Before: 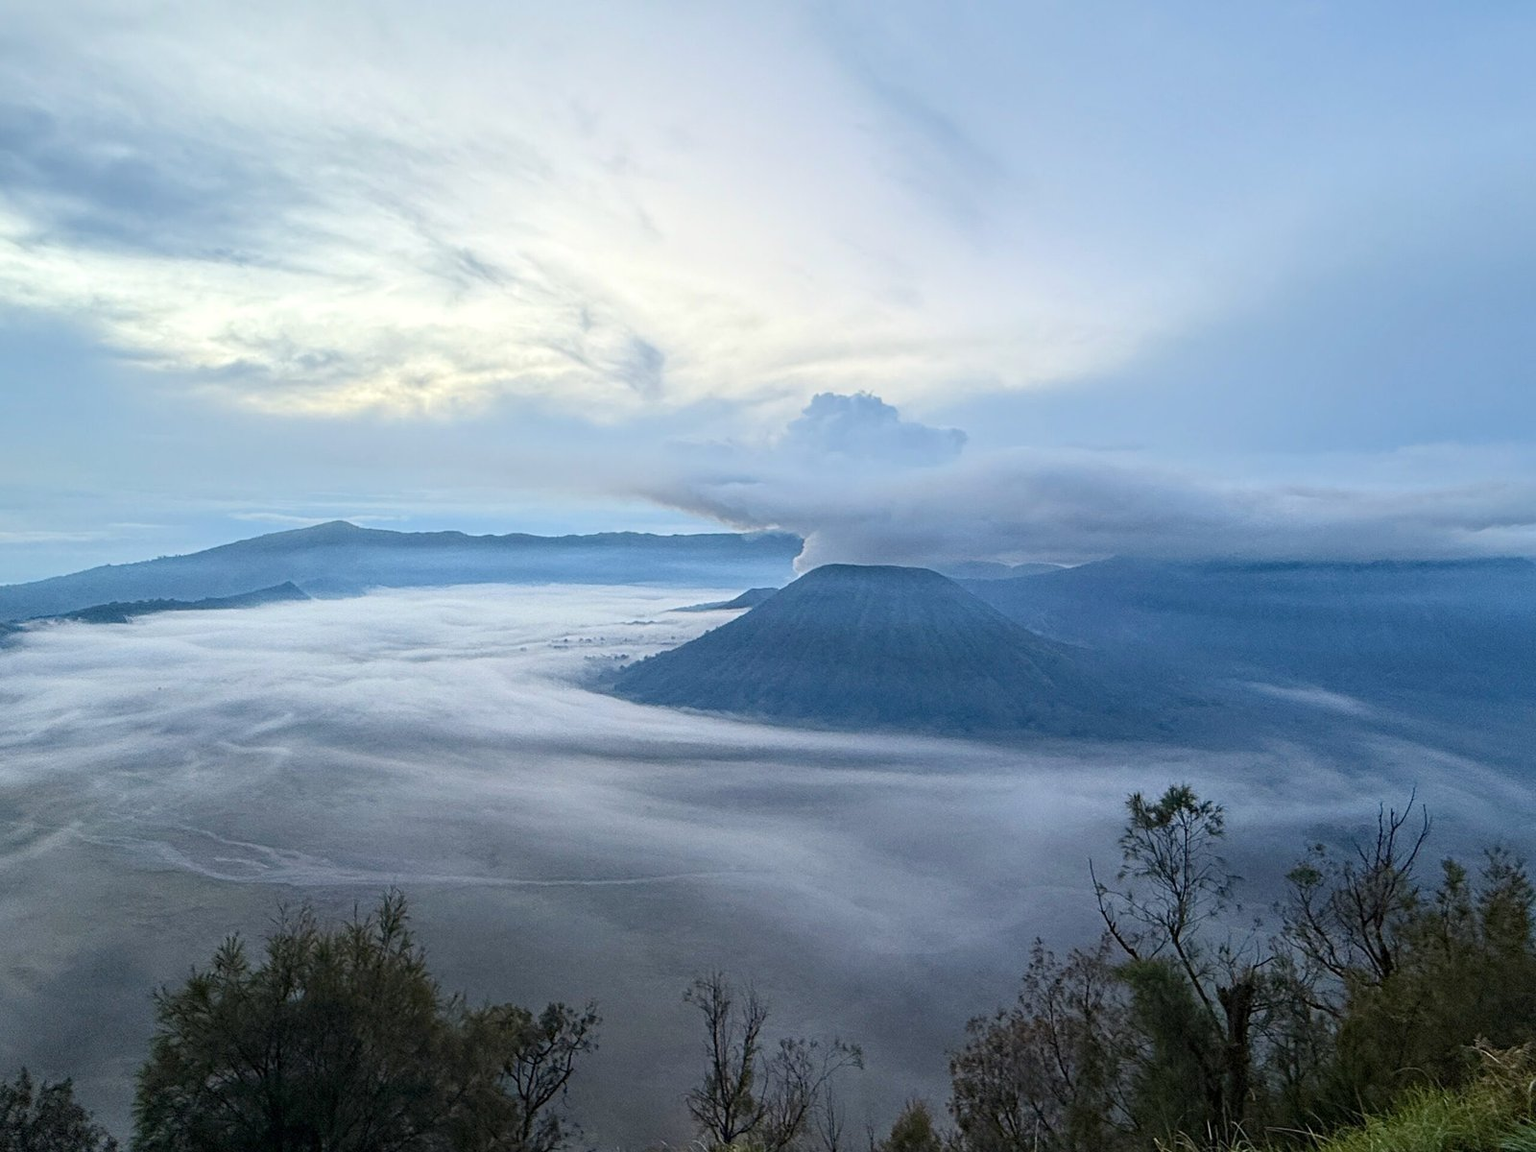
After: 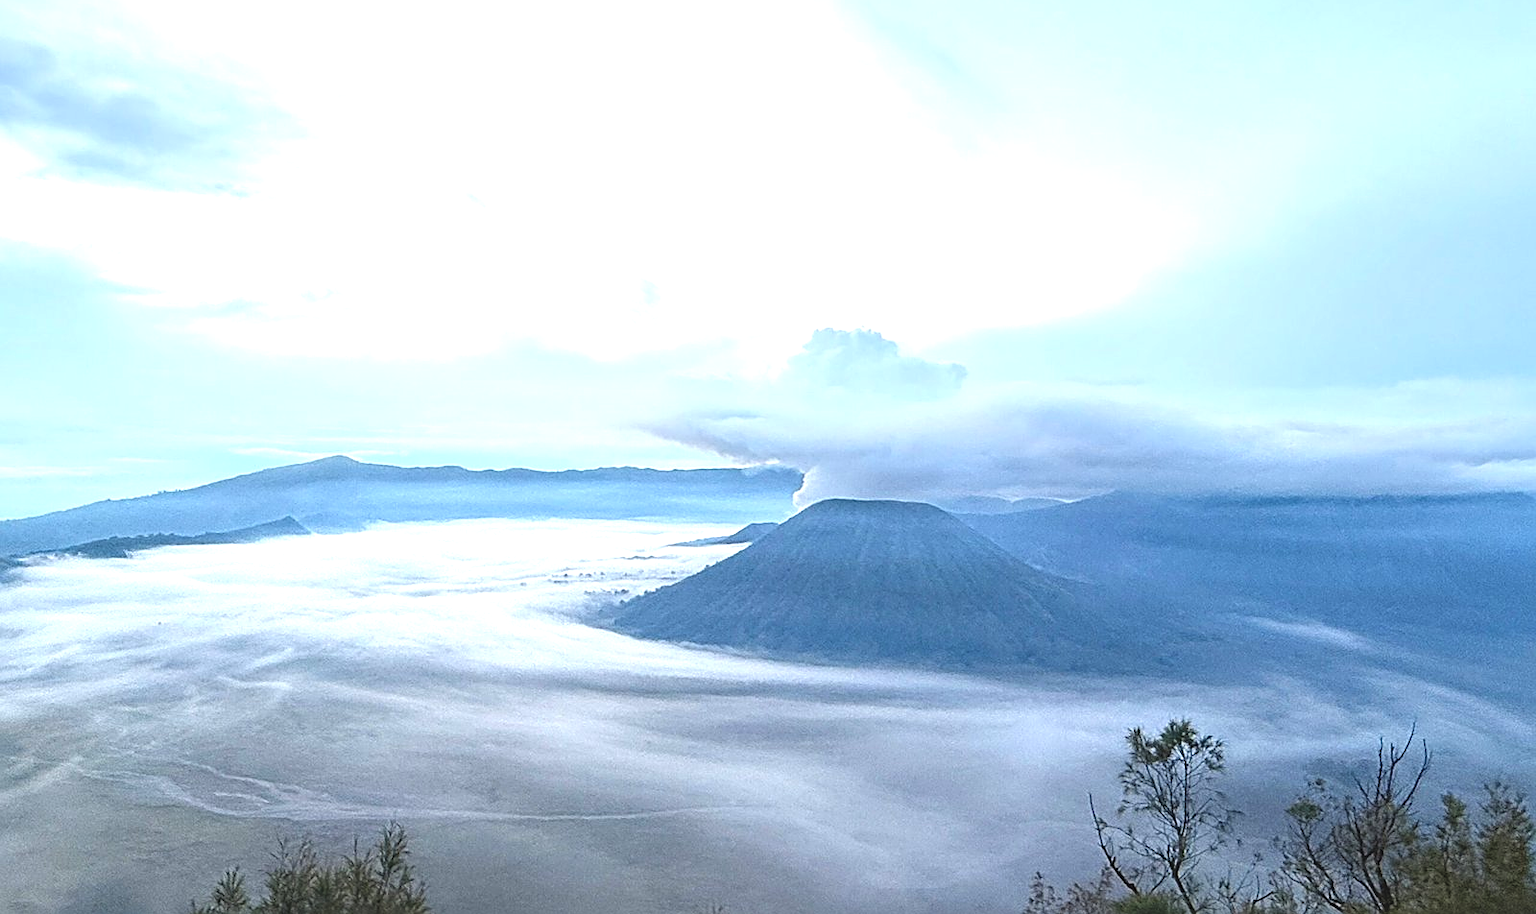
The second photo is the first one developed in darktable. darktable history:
sharpen: amount 0.498
crop and rotate: top 5.668%, bottom 14.834%
exposure: black level correction -0.006, exposure 1 EV, compensate highlight preservation false
